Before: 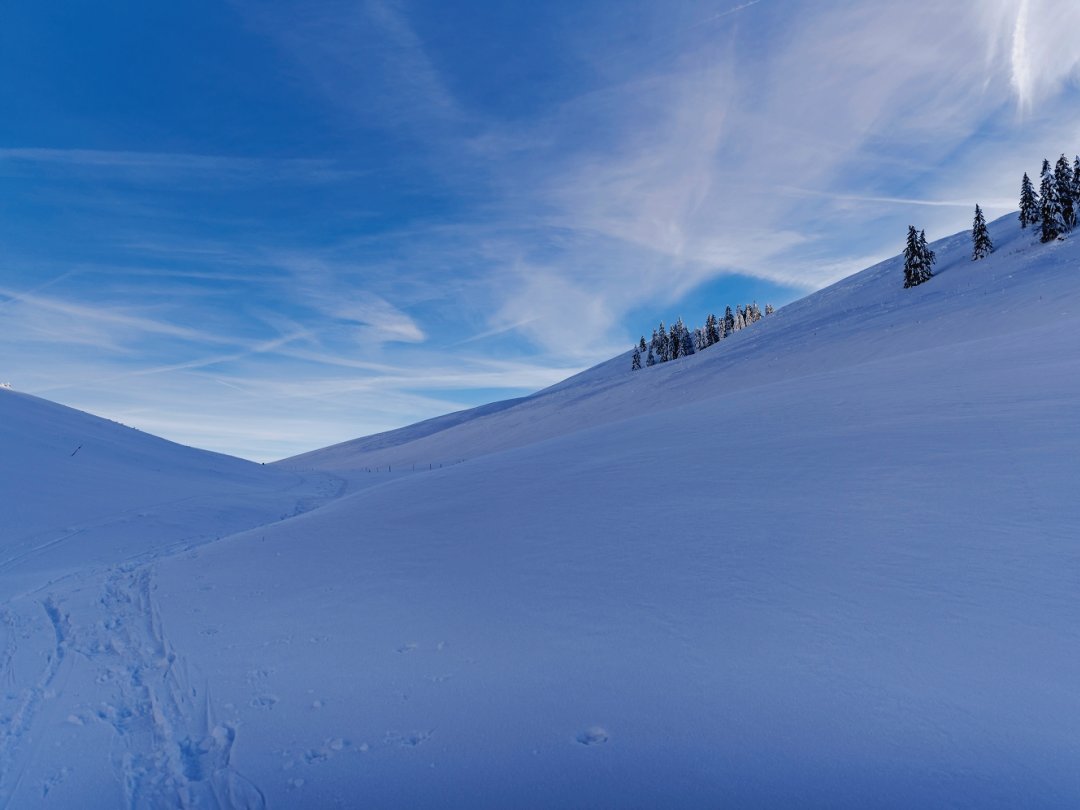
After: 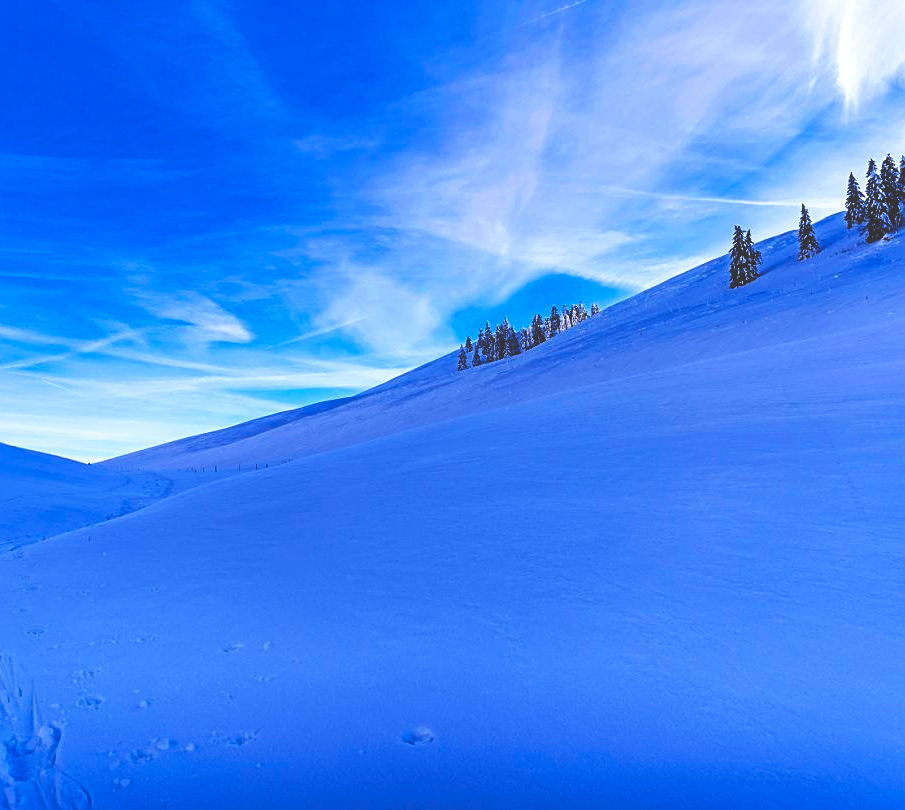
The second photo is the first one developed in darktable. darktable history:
white balance: red 0.967, blue 1.119, emerald 0.756
sharpen: on, module defaults
crop: left 16.145%
local contrast: highlights 100%, shadows 100%, detail 120%, midtone range 0.2
base curve: curves: ch0 [(0, 0.036) (0.007, 0.037) (0.604, 0.887) (1, 1)], preserve colors none
color balance rgb: perceptual saturation grading › global saturation 25%, global vibrance 20%
exposure: black level correction 0.001, compensate highlight preservation false
